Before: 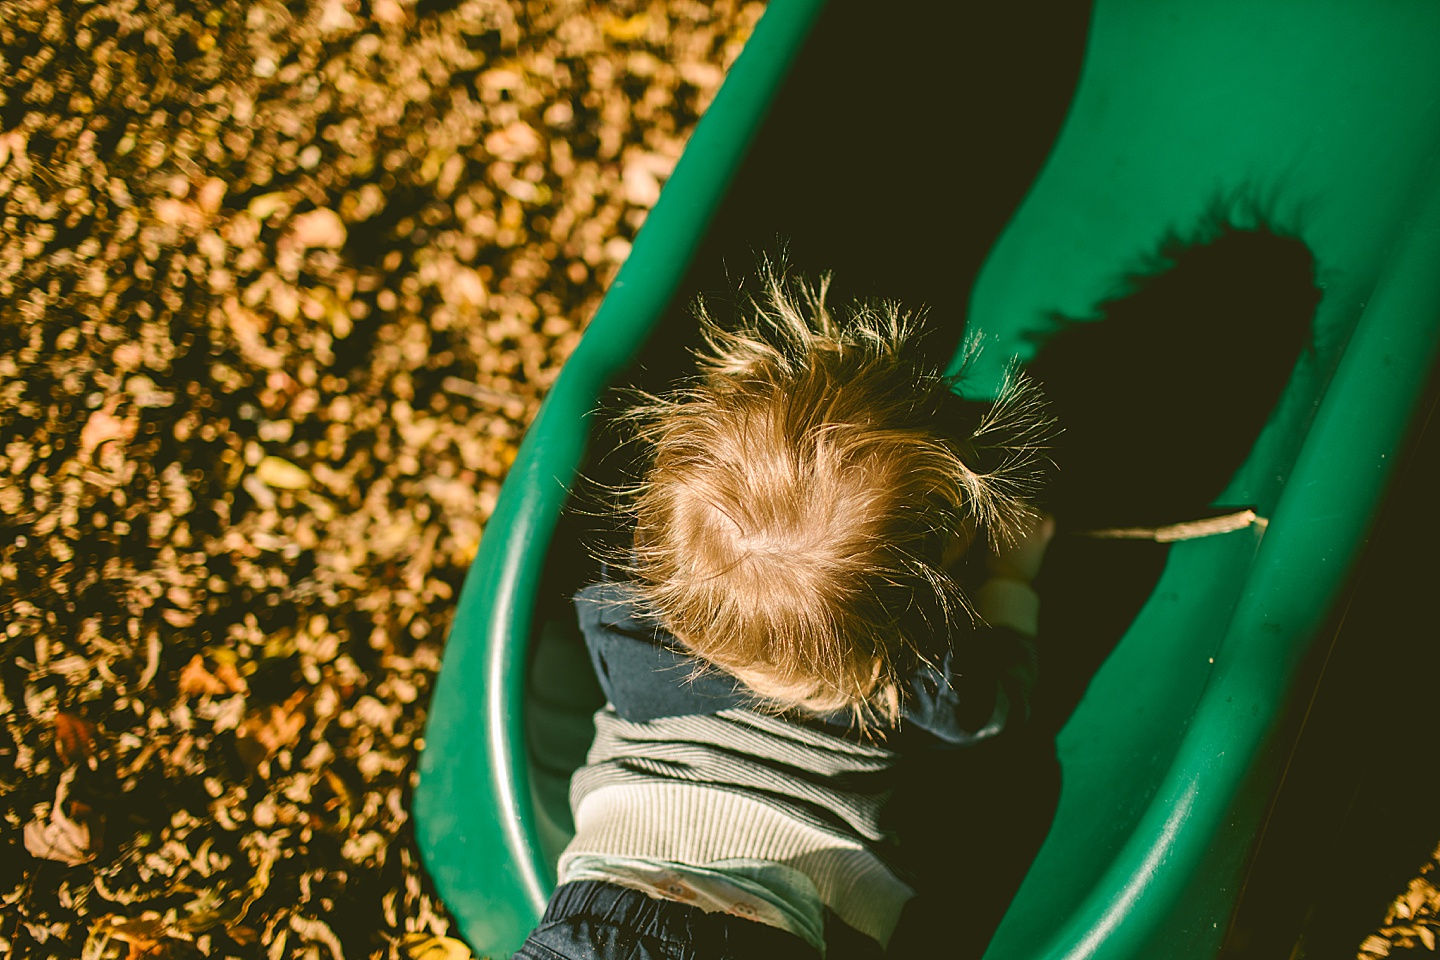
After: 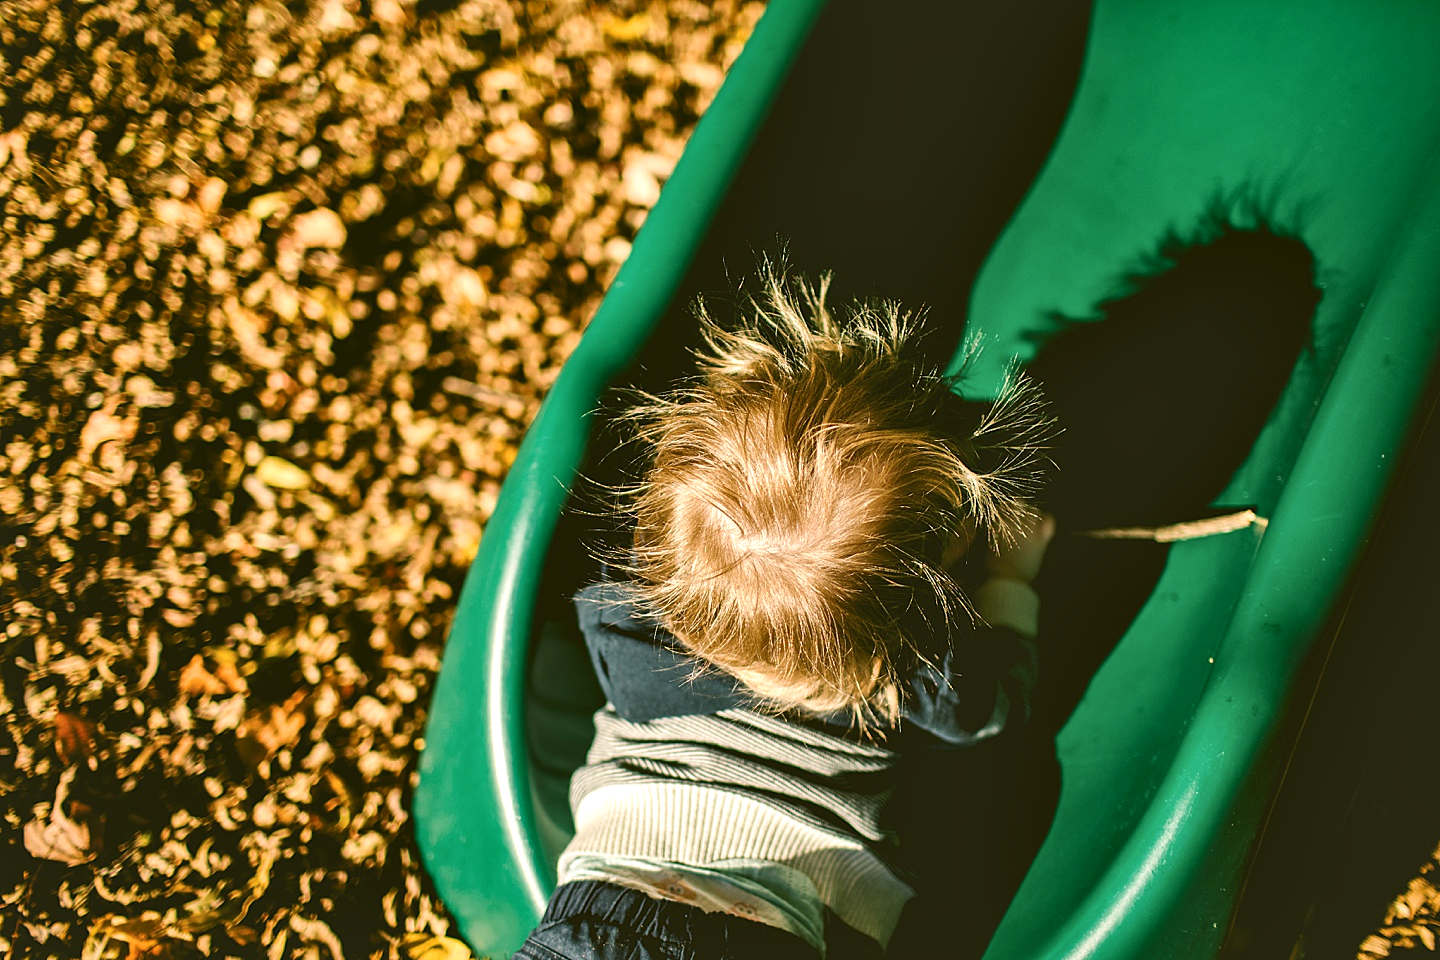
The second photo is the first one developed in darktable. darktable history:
local contrast: mode bilateral grid, contrast 26, coarseness 60, detail 150%, midtone range 0.2
exposure: exposure 0.21 EV, compensate highlight preservation false
